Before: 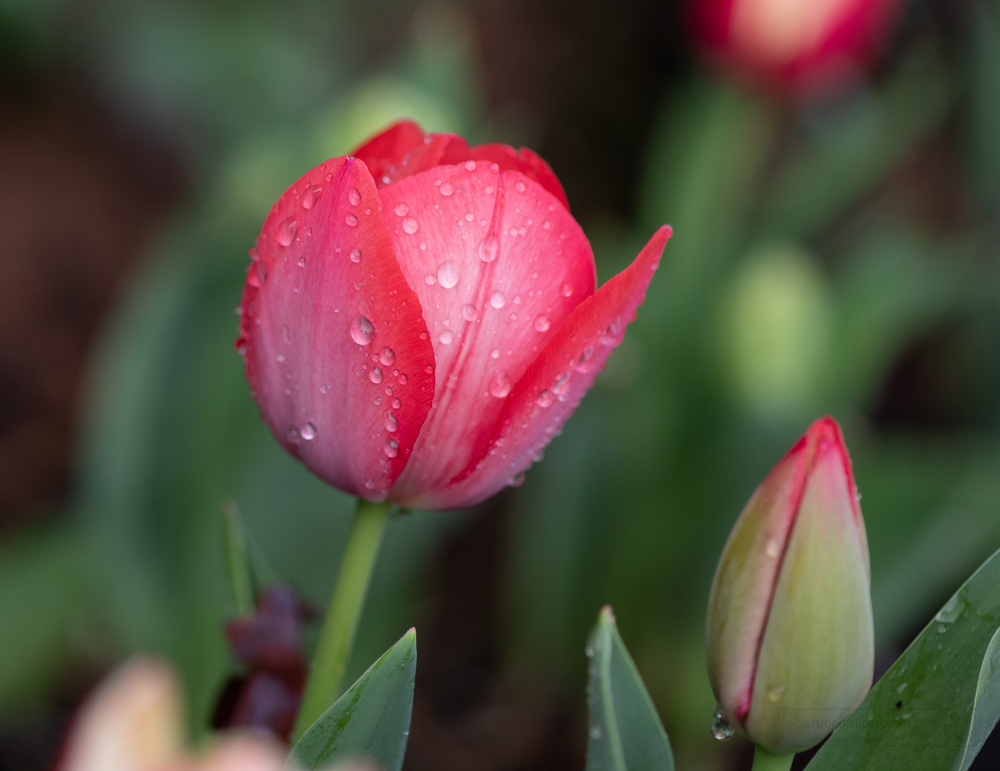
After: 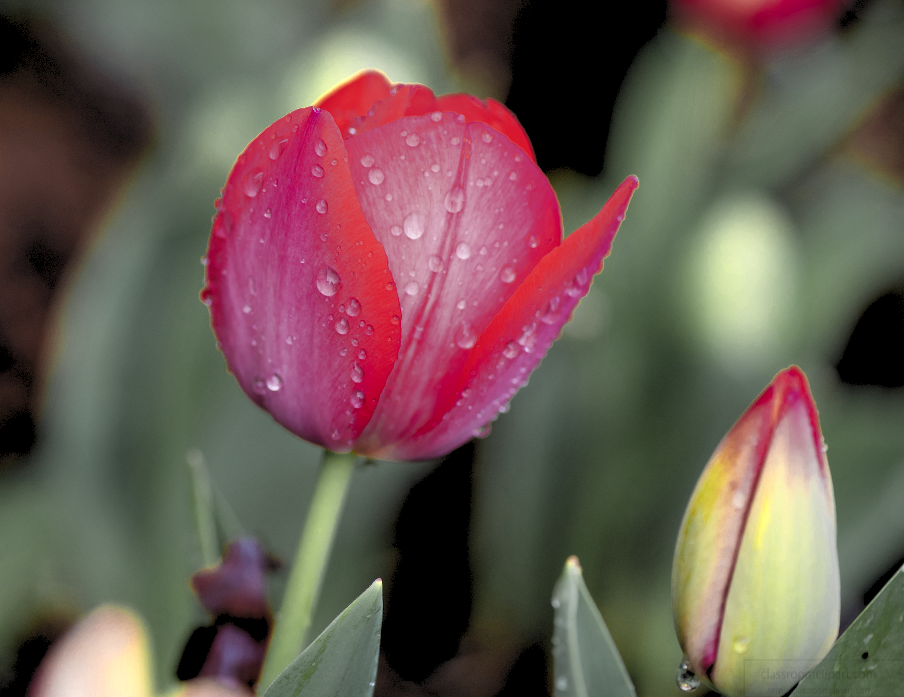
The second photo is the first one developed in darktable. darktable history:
levels: levels [0.093, 0.434, 0.988]
color zones: curves: ch0 [(0.004, 0.306) (0.107, 0.448) (0.252, 0.656) (0.41, 0.398) (0.595, 0.515) (0.768, 0.628)]; ch1 [(0.07, 0.323) (0.151, 0.452) (0.252, 0.608) (0.346, 0.221) (0.463, 0.189) (0.61, 0.368) (0.735, 0.395) (0.921, 0.412)]; ch2 [(0, 0.476) (0.132, 0.512) (0.243, 0.512) (0.397, 0.48) (0.522, 0.376) (0.634, 0.536) (0.761, 0.46)]
tone curve: curves: ch0 [(0, 0.01) (0.037, 0.032) (0.131, 0.108) (0.275, 0.256) (0.483, 0.512) (0.61, 0.665) (0.696, 0.742) (0.792, 0.819) (0.911, 0.925) (0.997, 0.995)]; ch1 [(0, 0) (0.301, 0.3) (0.423, 0.421) (0.492, 0.488) (0.507, 0.503) (0.53, 0.532) (0.573, 0.586) (0.683, 0.702) (0.746, 0.77) (1, 1)]; ch2 [(0, 0) (0.246, 0.233) (0.36, 0.352) (0.415, 0.415) (0.485, 0.487) (0.502, 0.504) (0.525, 0.518) (0.539, 0.539) (0.587, 0.594) (0.636, 0.652) (0.711, 0.729) (0.845, 0.855) (0.998, 0.977)], preserve colors none
crop: left 3.499%, top 6.415%, right 6.078%, bottom 3.18%
